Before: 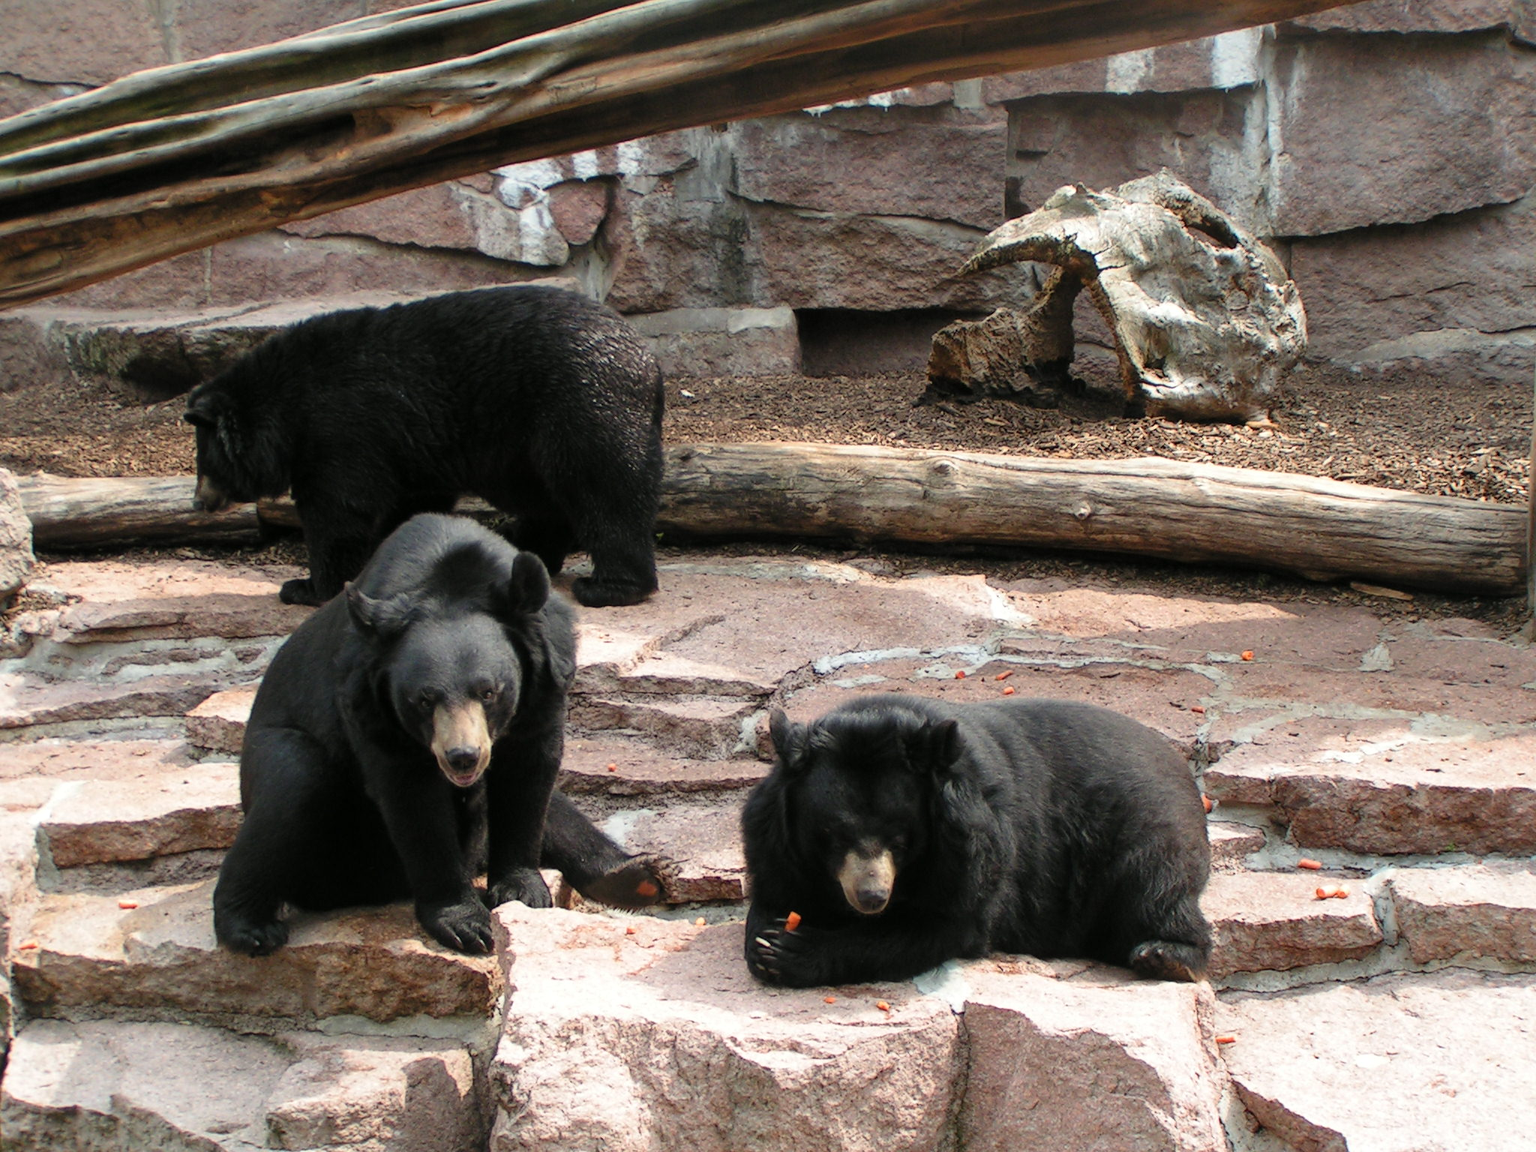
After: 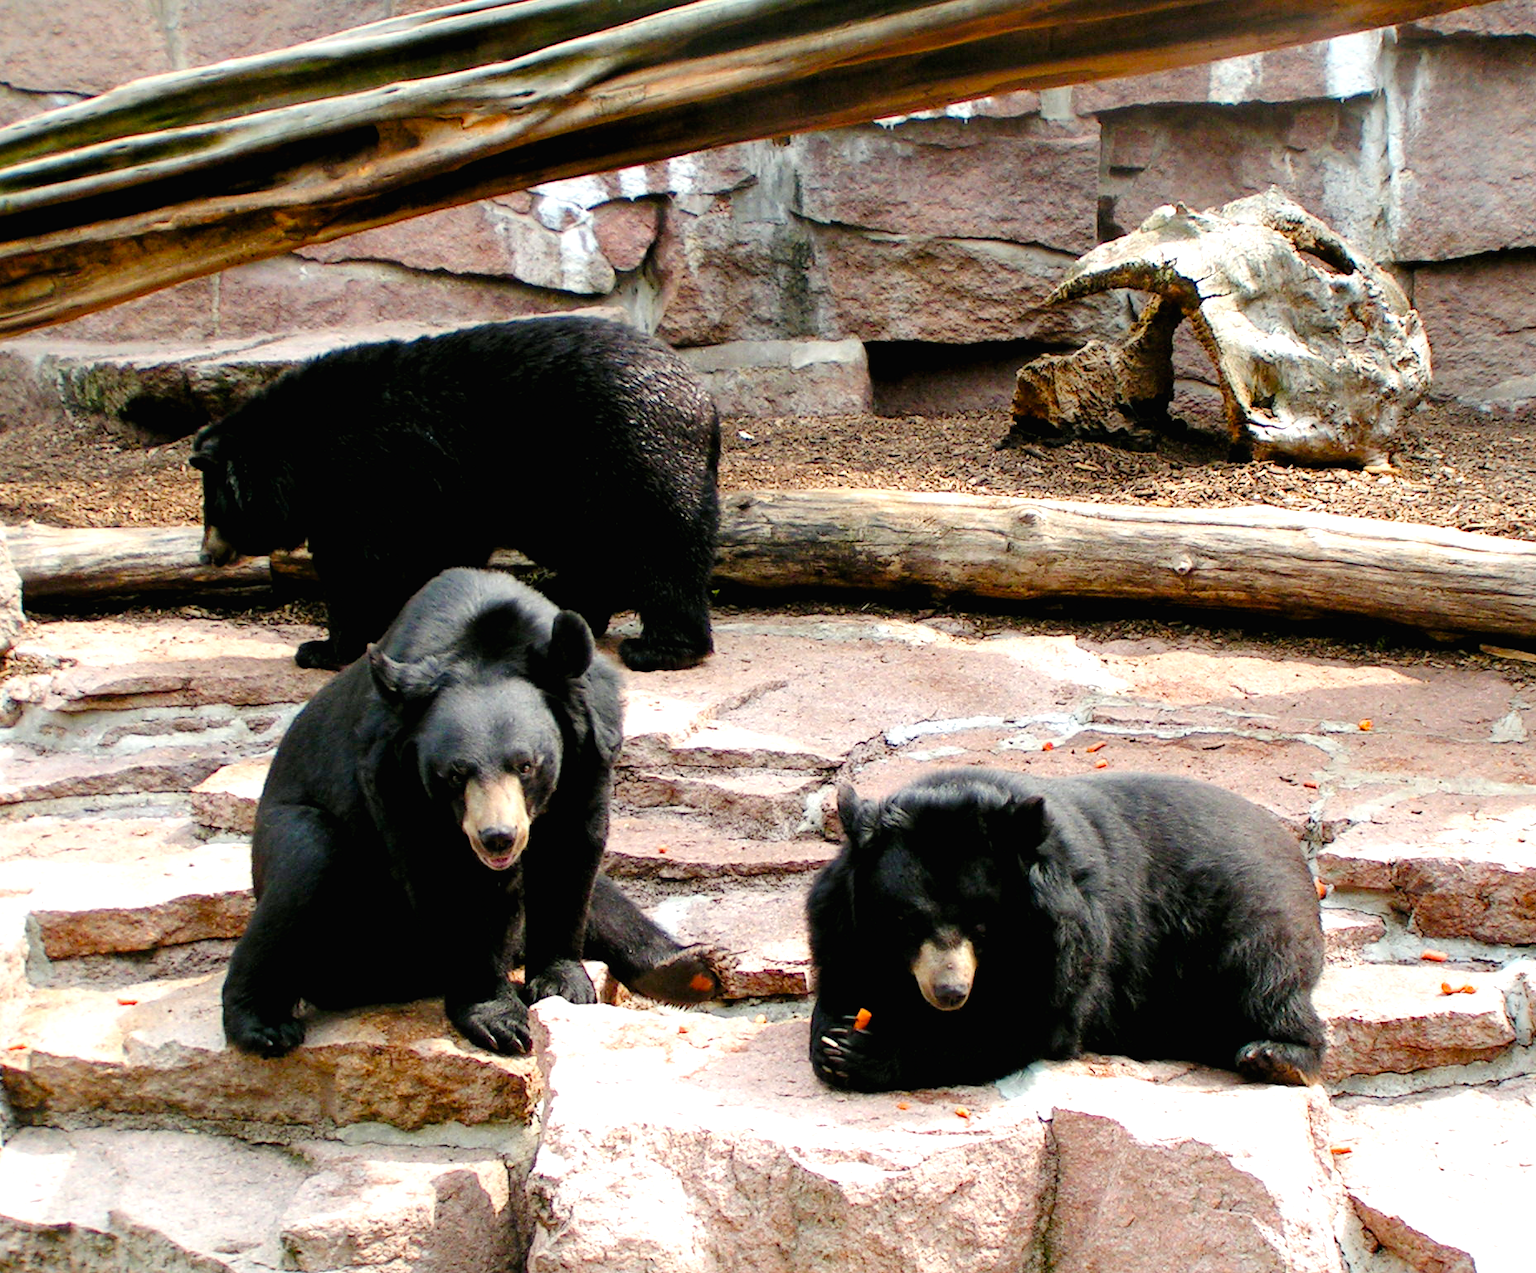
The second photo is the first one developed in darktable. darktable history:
exposure: black level correction 0.007, exposure 0.099 EV, compensate exposure bias true, compensate highlight preservation false
crop and rotate: left 0.851%, right 8.678%
tone curve: curves: ch0 [(0, 0.01) (0.052, 0.045) (0.136, 0.133) (0.29, 0.332) (0.453, 0.531) (0.676, 0.751) (0.89, 0.919) (1, 1)]; ch1 [(0, 0) (0.094, 0.081) (0.285, 0.299) (0.385, 0.403) (0.447, 0.429) (0.495, 0.496) (0.544, 0.552) (0.589, 0.612) (0.722, 0.728) (1, 1)]; ch2 [(0, 0) (0.257, 0.217) (0.43, 0.421) (0.498, 0.507) (0.531, 0.544) (0.56, 0.579) (0.625, 0.642) (1, 1)], preserve colors none
color balance rgb: perceptual saturation grading › global saturation 29.405%, perceptual brilliance grading › global brilliance 12.431%
